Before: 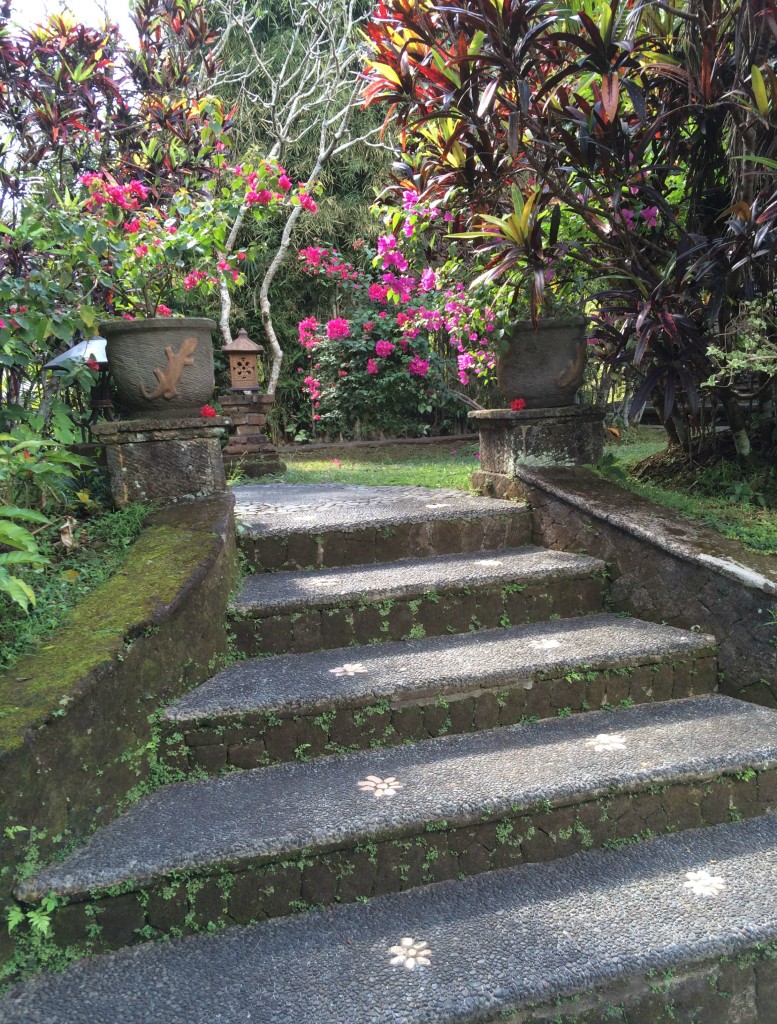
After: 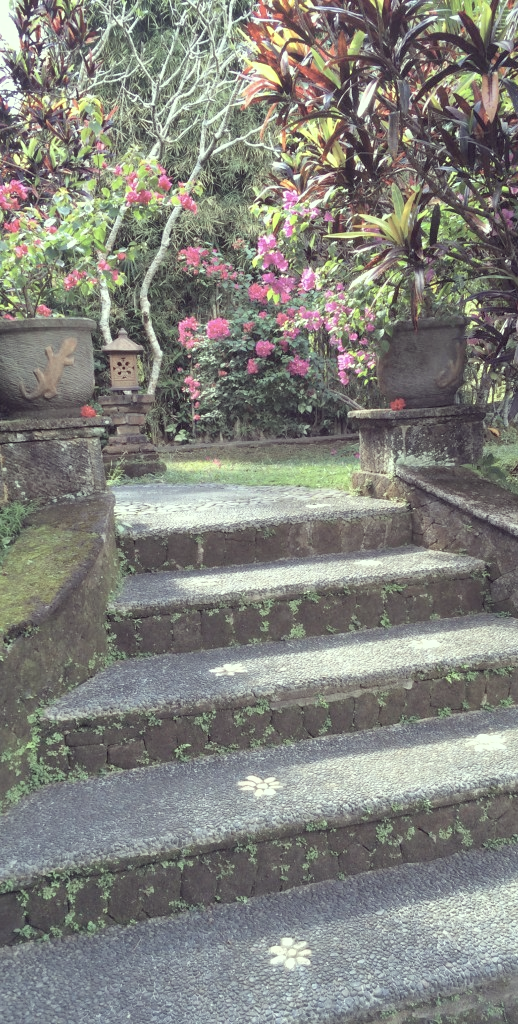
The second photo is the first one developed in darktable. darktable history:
exposure: exposure 0.197 EV, compensate highlight preservation false
white balance: red 1.009, blue 1.027
shadows and highlights: radius 108.52, shadows 23.73, highlights -59.32, low approximation 0.01, soften with gaussian
contrast brightness saturation: contrast 0.07, brightness 0.18, saturation 0.4
color correction: highlights a* -20.17, highlights b* 20.27, shadows a* 20.03, shadows b* -20.46, saturation 0.43
crop and rotate: left 15.446%, right 17.836%
